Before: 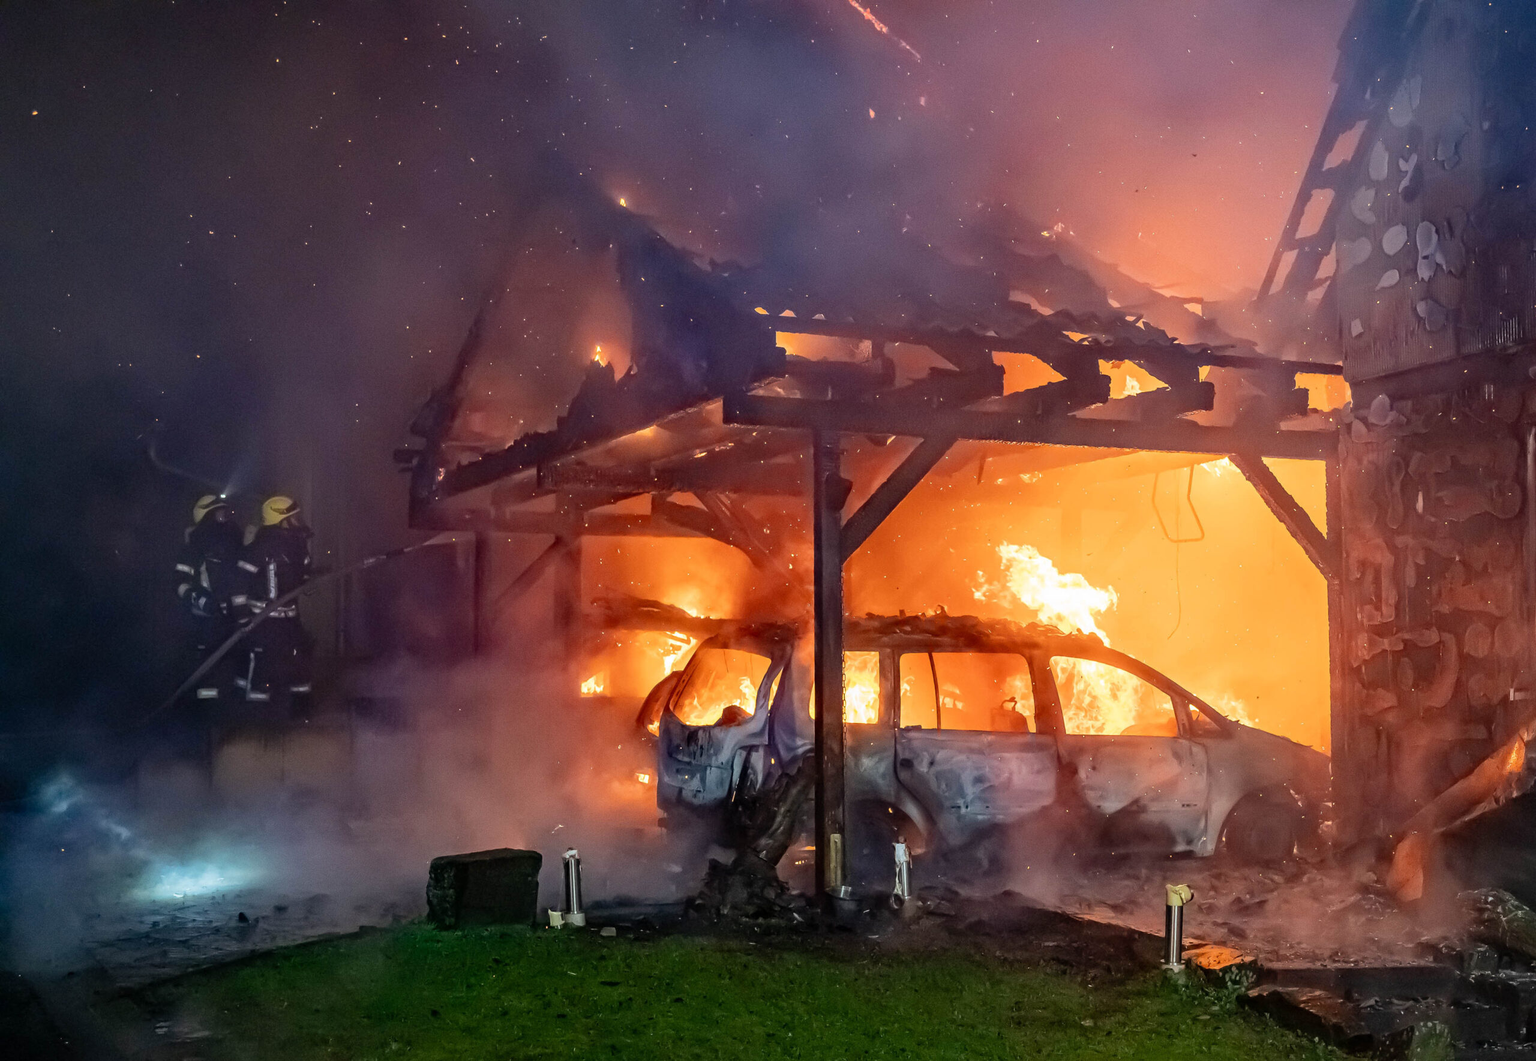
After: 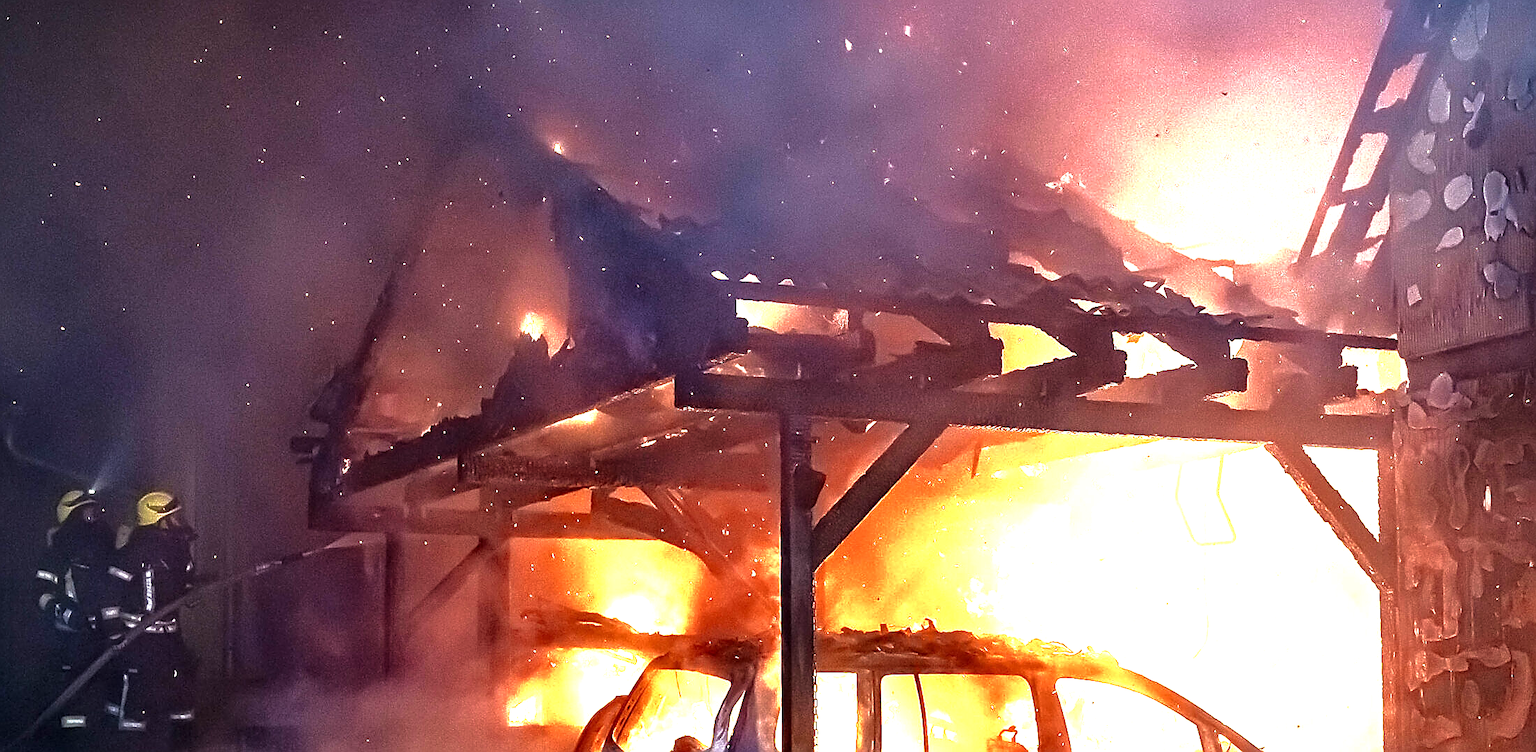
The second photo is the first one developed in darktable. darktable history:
crop and rotate: left 9.438%, top 7.1%, right 4.803%, bottom 32.058%
base curve: curves: ch0 [(0, 0) (0.826, 0.587) (1, 1)]
exposure: black level correction 0, exposure 1.095 EV, compensate highlight preservation false
sharpen: radius 1.41, amount 1.239, threshold 0.753
local contrast: highlights 100%, shadows 101%, detail 119%, midtone range 0.2
velvia: on, module defaults
tone equalizer: -8 EV -0.749 EV, -7 EV -0.732 EV, -6 EV -0.571 EV, -5 EV -0.418 EV, -3 EV 0.393 EV, -2 EV 0.6 EV, -1 EV 0.696 EV, +0 EV 0.726 EV, edges refinement/feathering 500, mask exposure compensation -1.57 EV, preserve details no
